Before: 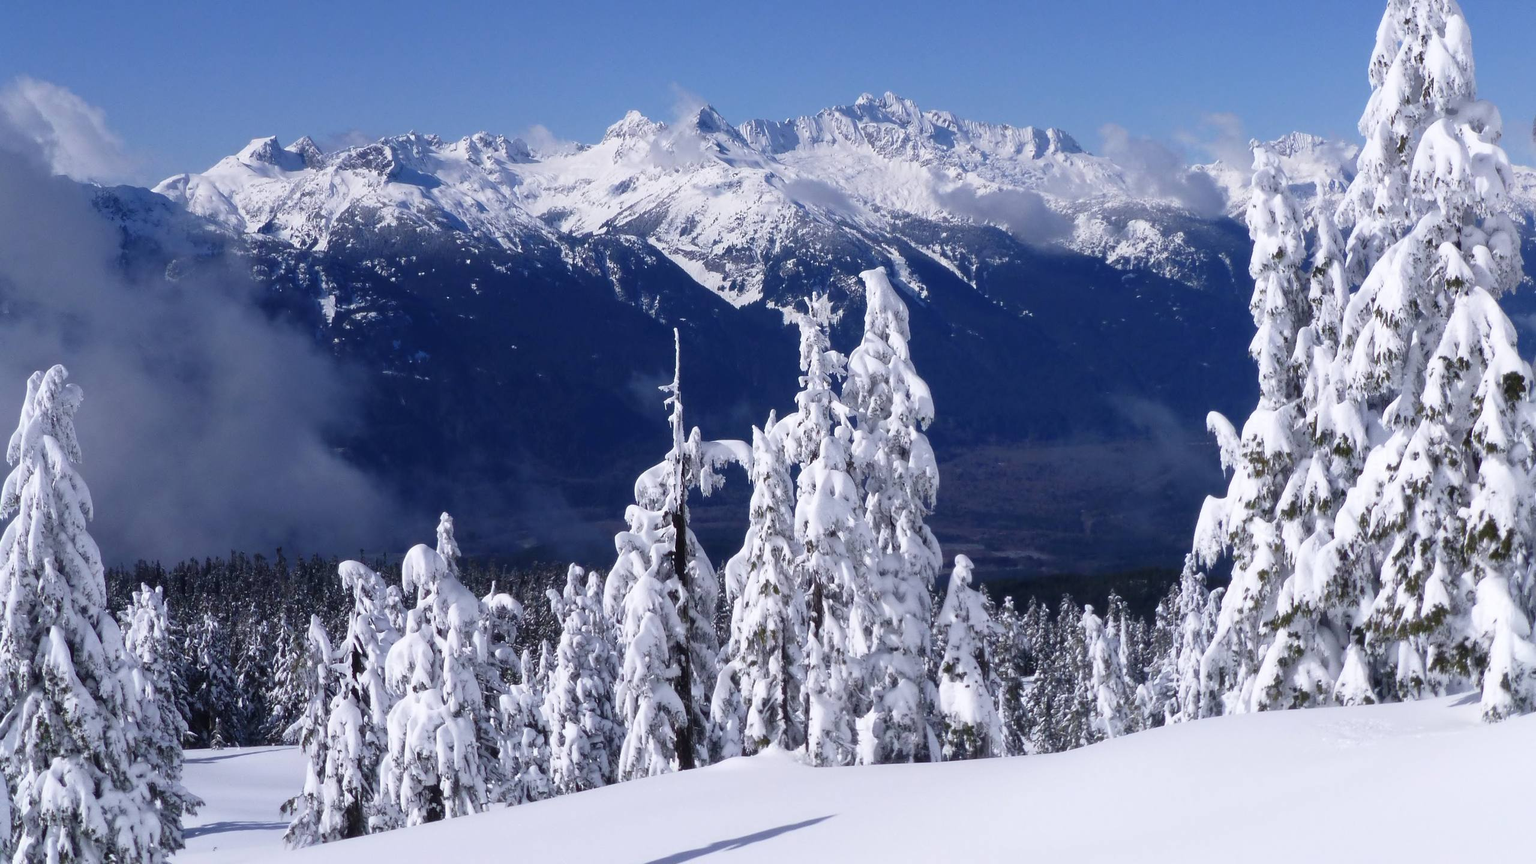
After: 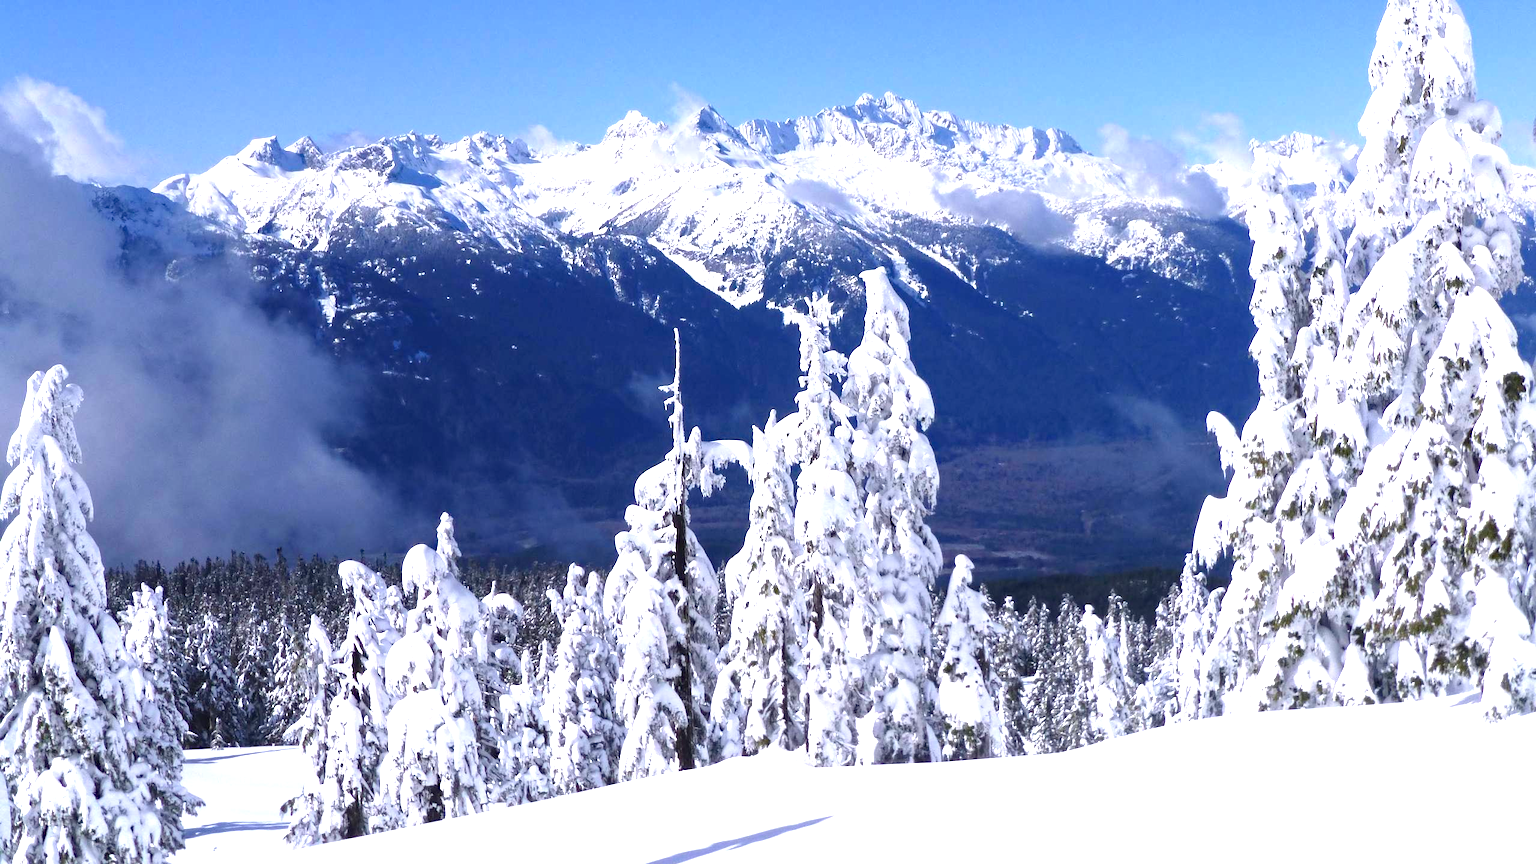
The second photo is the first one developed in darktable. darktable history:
haze removal: compatibility mode true, adaptive false
exposure: black level correction 0, exposure 1.2 EV, compensate exposure bias true, compensate highlight preservation false
